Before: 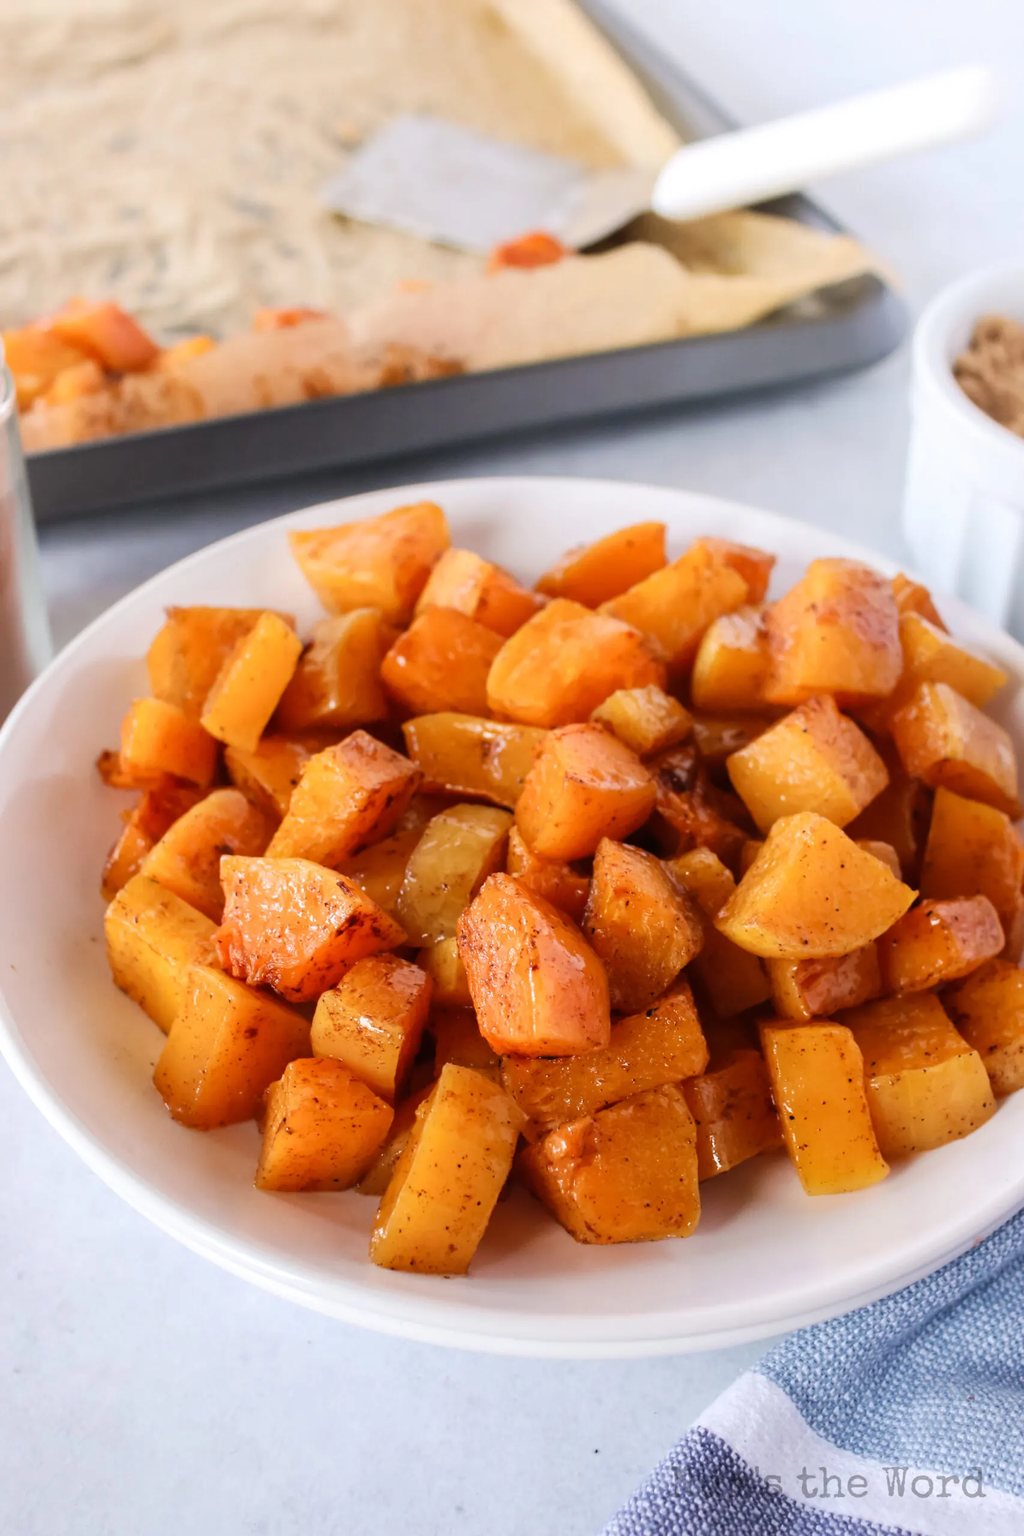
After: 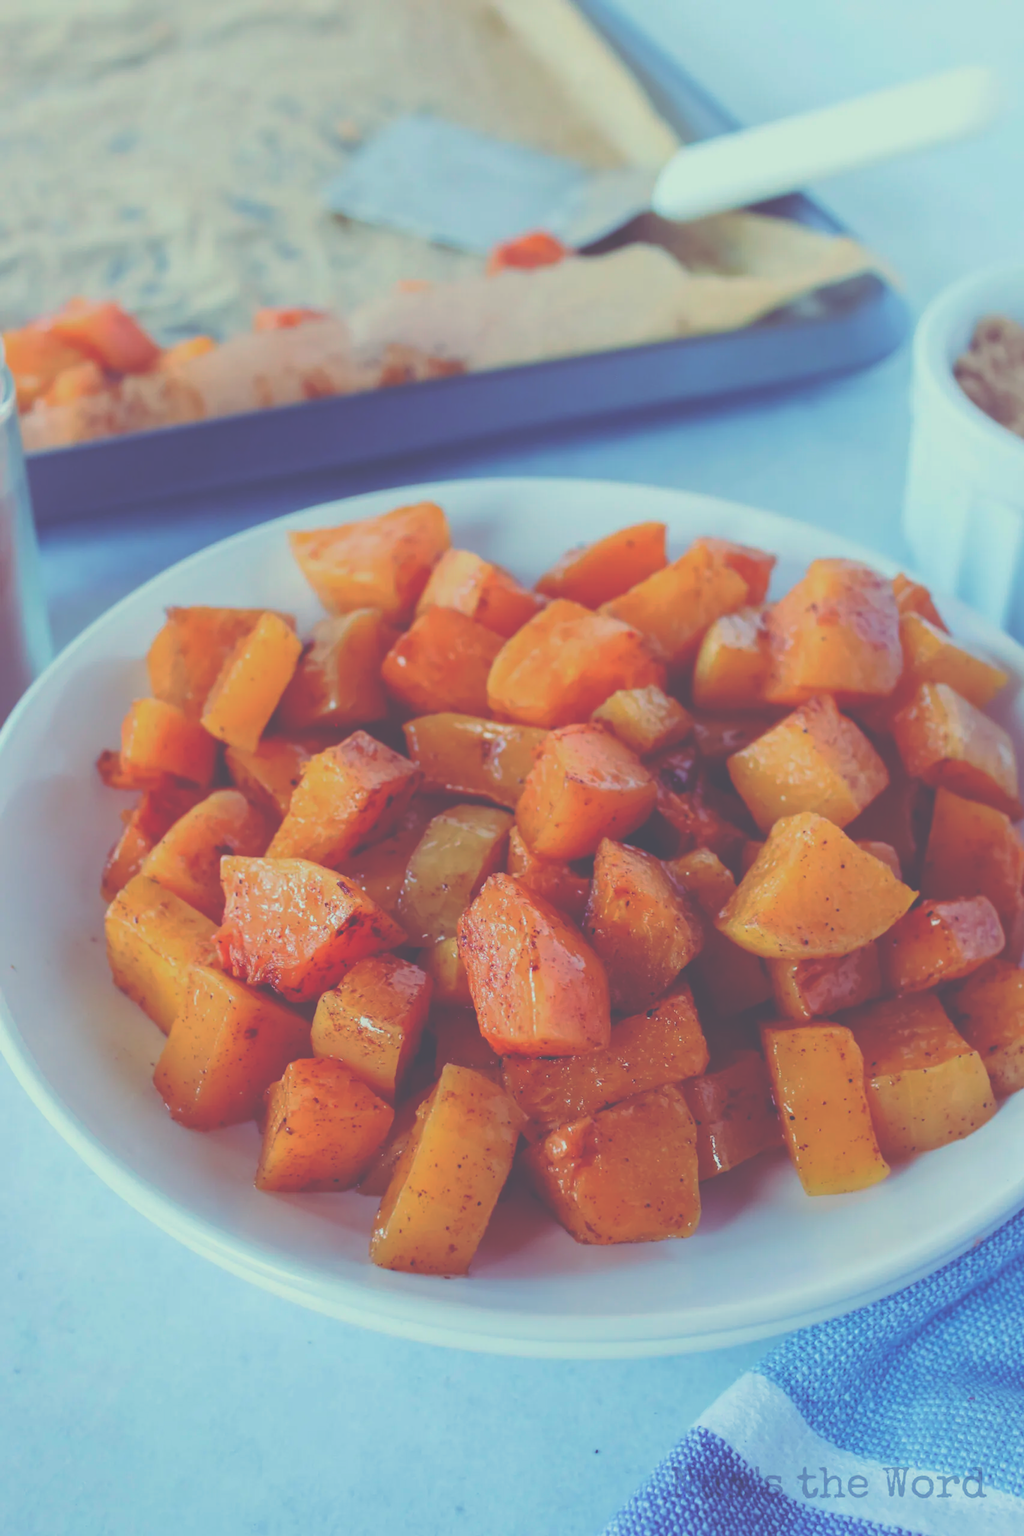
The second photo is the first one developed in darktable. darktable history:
levels: levels [0, 0.478, 1]
contrast brightness saturation: contrast -0.28
rgb curve: curves: ch0 [(0, 0.186) (0.314, 0.284) (0.576, 0.466) (0.805, 0.691) (0.936, 0.886)]; ch1 [(0, 0.186) (0.314, 0.284) (0.581, 0.534) (0.771, 0.746) (0.936, 0.958)]; ch2 [(0, 0.216) (0.275, 0.39) (1, 1)], mode RGB, independent channels, compensate middle gray true, preserve colors none
